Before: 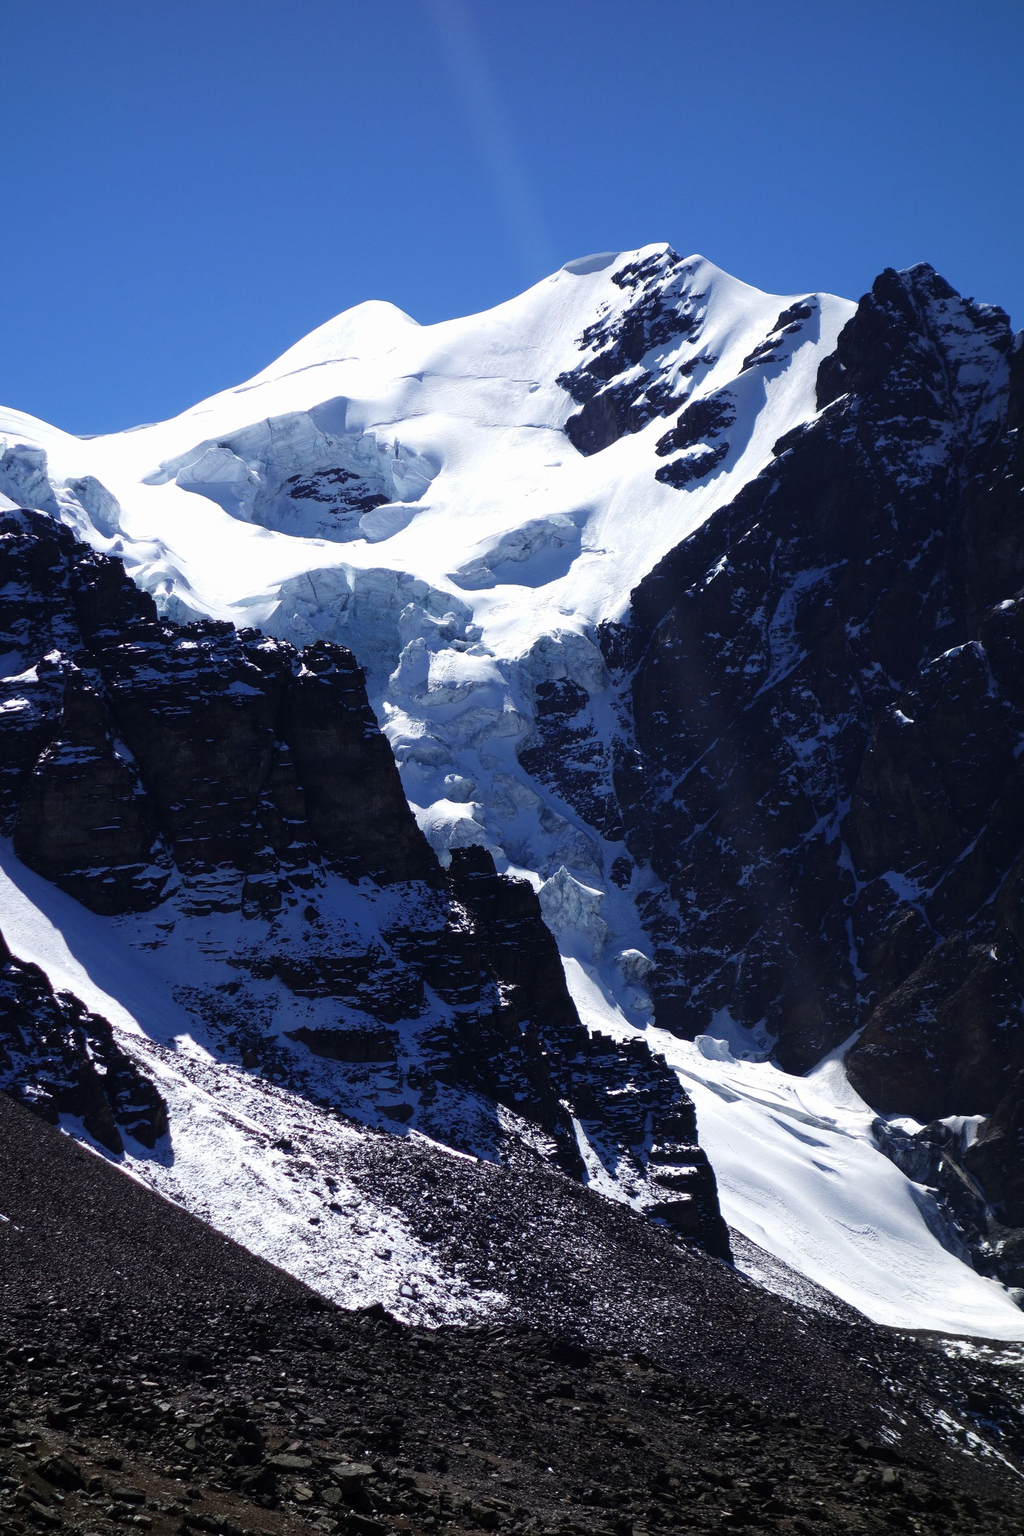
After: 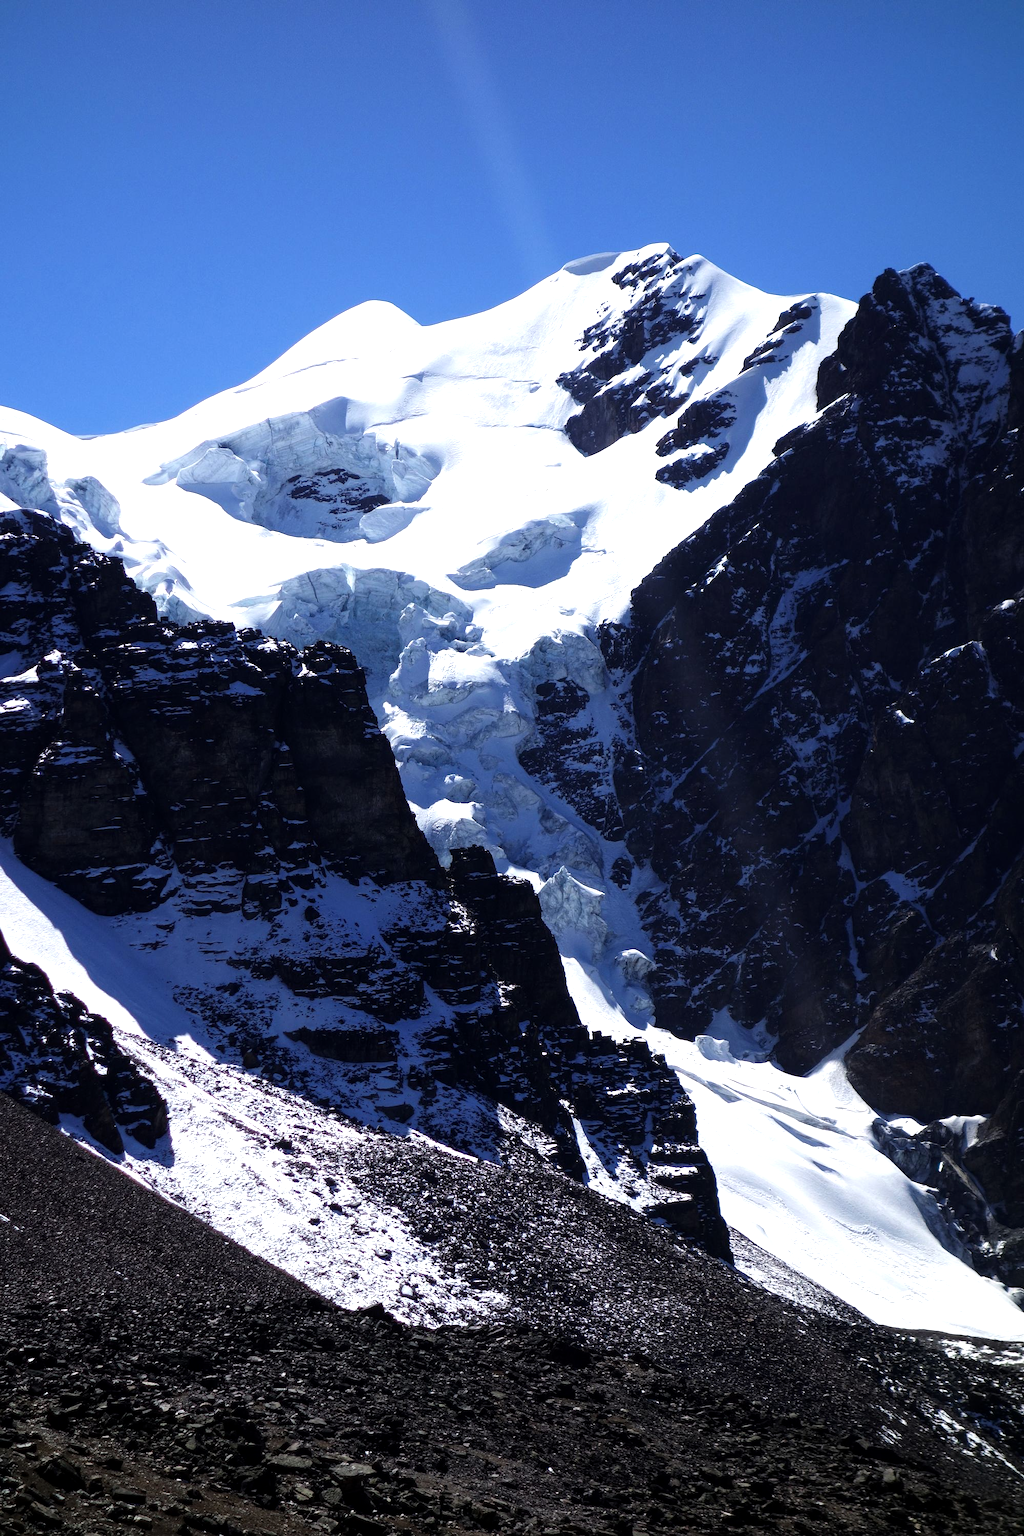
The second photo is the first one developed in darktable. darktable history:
local contrast: highlights 100%, shadows 100%, detail 119%, midtone range 0.2
tone equalizer: -8 EV -0.407 EV, -7 EV -0.402 EV, -6 EV -0.322 EV, -5 EV -0.188 EV, -3 EV 0.216 EV, -2 EV 0.313 EV, -1 EV 0.383 EV, +0 EV 0.405 EV
